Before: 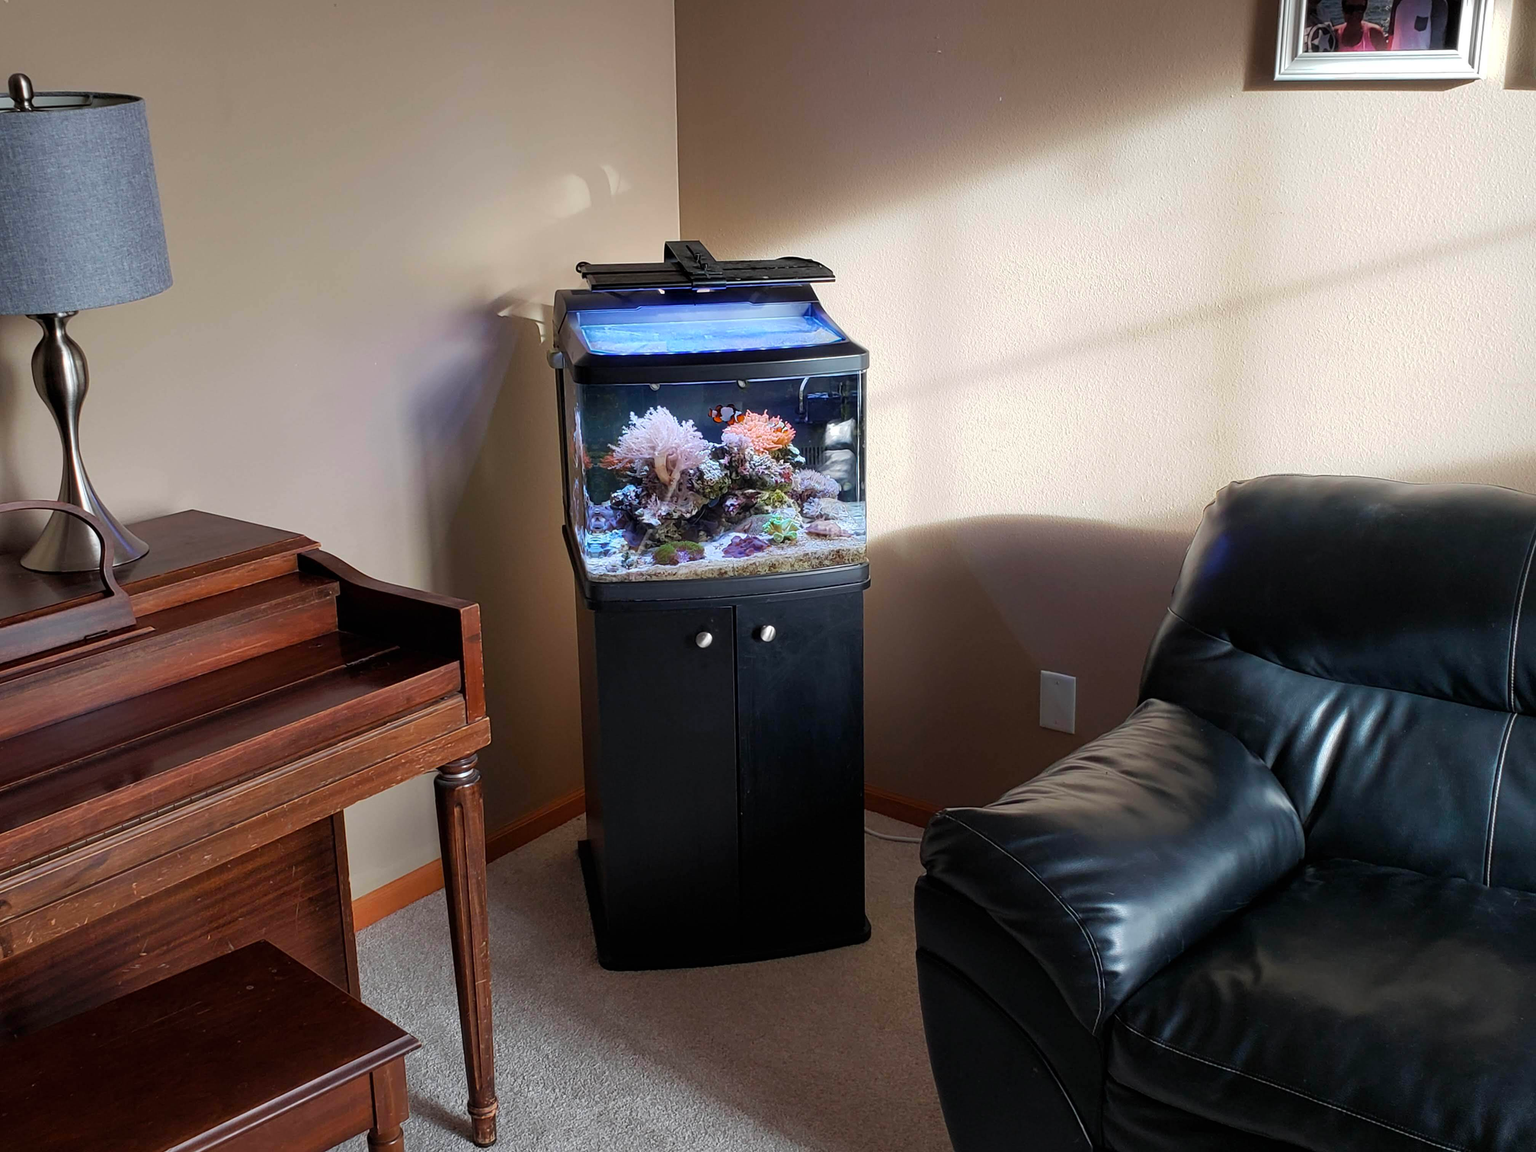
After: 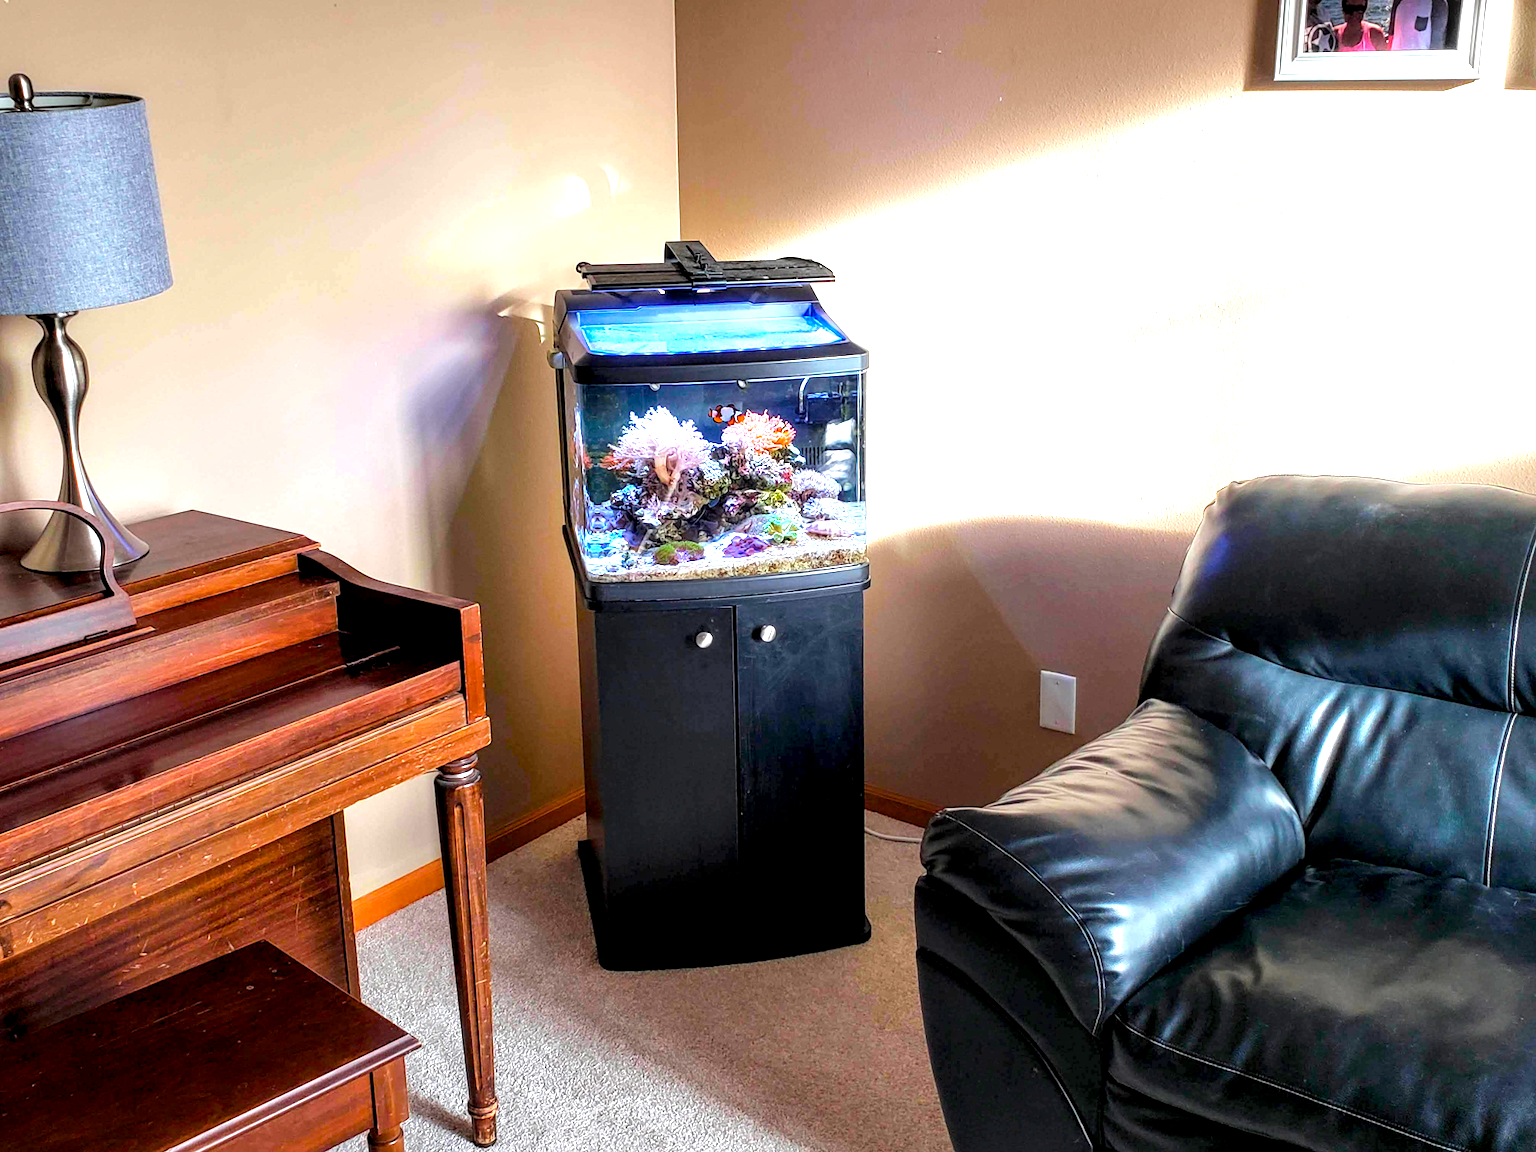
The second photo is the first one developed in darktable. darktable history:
exposure: black level correction 0.001, exposure 1.116 EV, compensate highlight preservation false
local contrast: detail 150%
color balance rgb: perceptual saturation grading › global saturation 25%, perceptual brilliance grading › mid-tones 10%, perceptual brilliance grading › shadows 15%, global vibrance 20%
